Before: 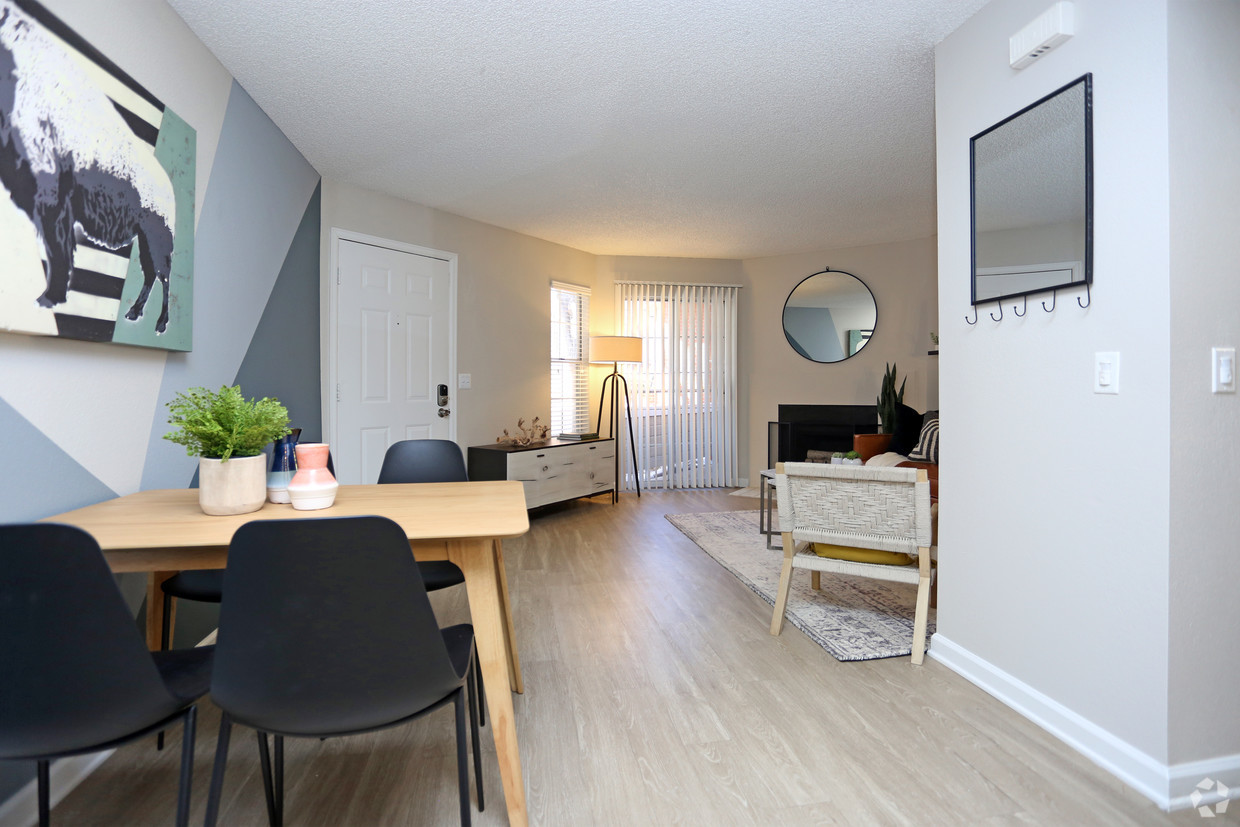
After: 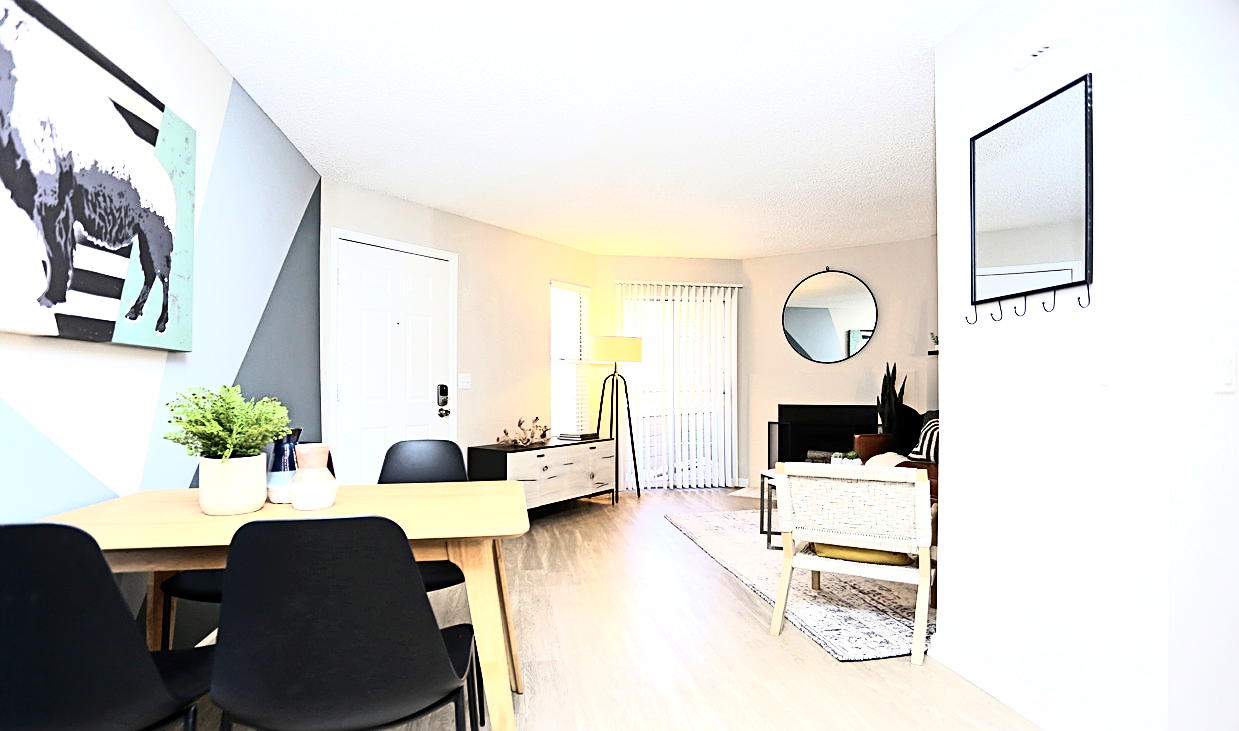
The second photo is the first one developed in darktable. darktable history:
tone equalizer: -8 EV -1.1 EV, -7 EV -0.986 EV, -6 EV -0.897 EV, -5 EV -0.58 EV, -3 EV 0.575 EV, -2 EV 0.876 EV, -1 EV 0.995 EV, +0 EV 1.07 EV, edges refinement/feathering 500, mask exposure compensation -1.57 EV, preserve details no
sharpen: on, module defaults
tone curve: curves: ch0 [(0, 0) (0.093, 0.104) (0.226, 0.291) (0.327, 0.431) (0.471, 0.648) (0.759, 0.926) (1, 1)], color space Lab, independent channels, preserve colors none
crop and rotate: top 0%, bottom 11.576%
